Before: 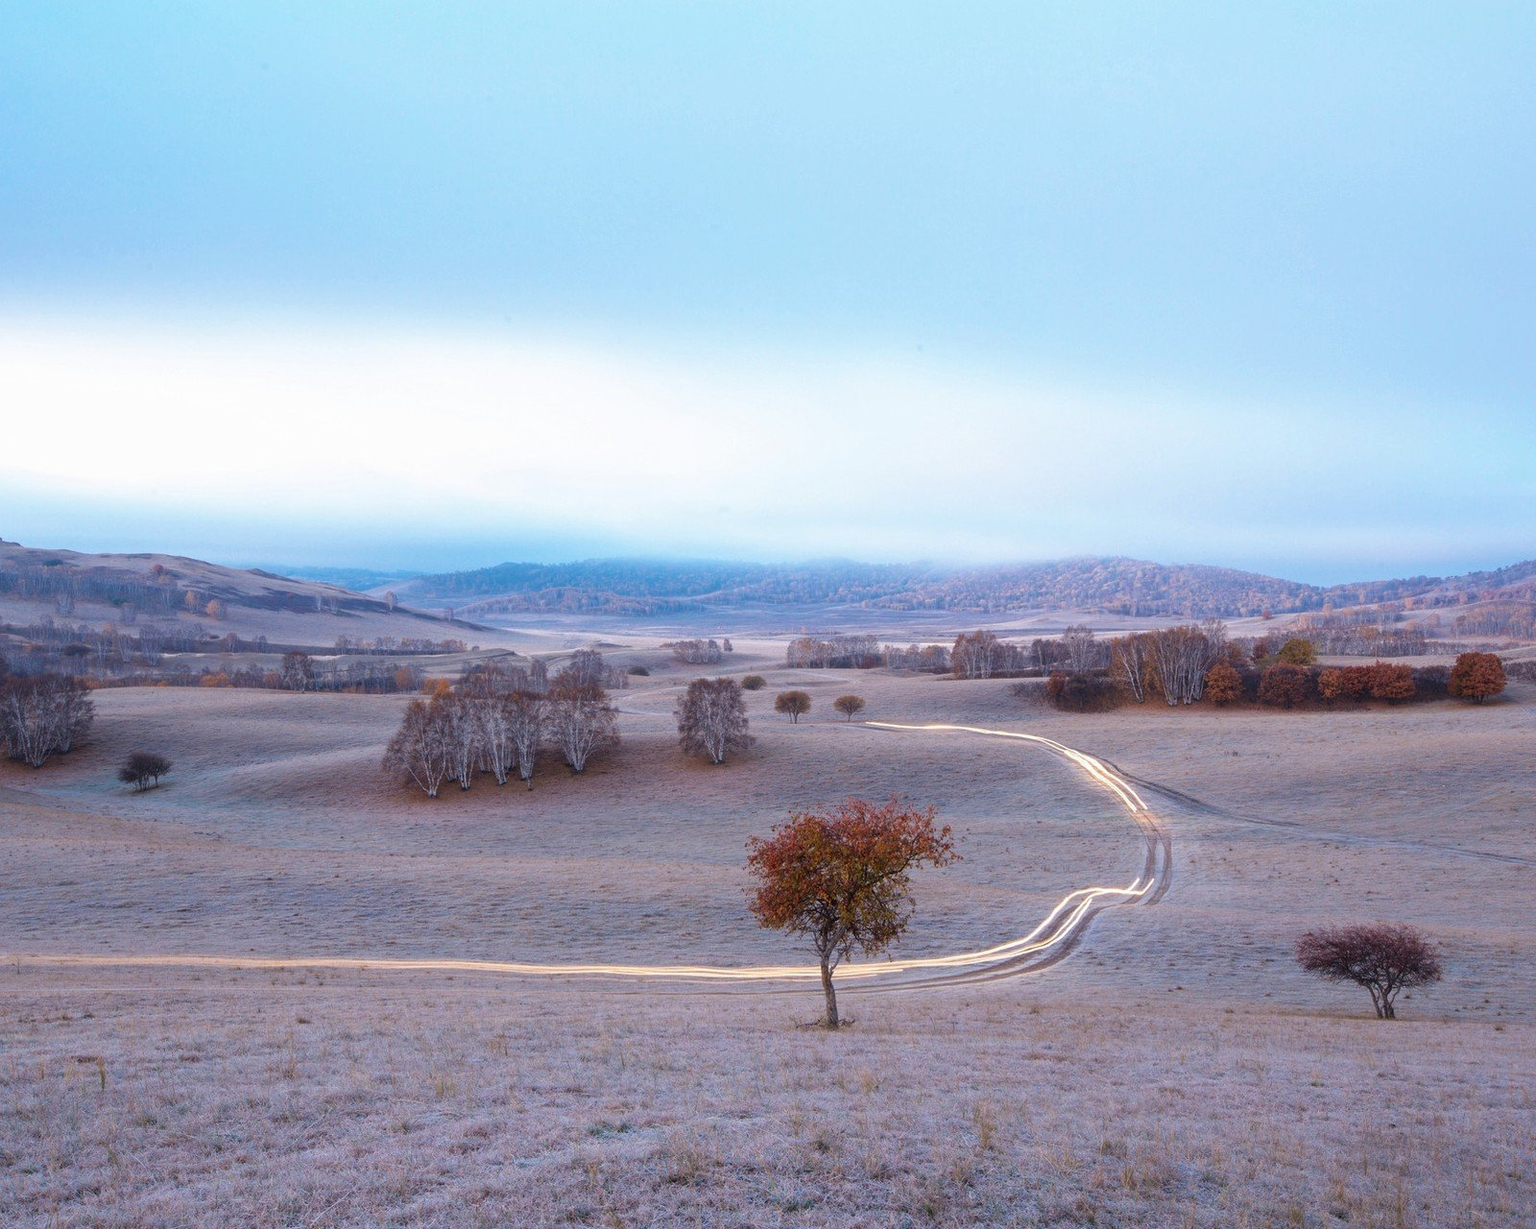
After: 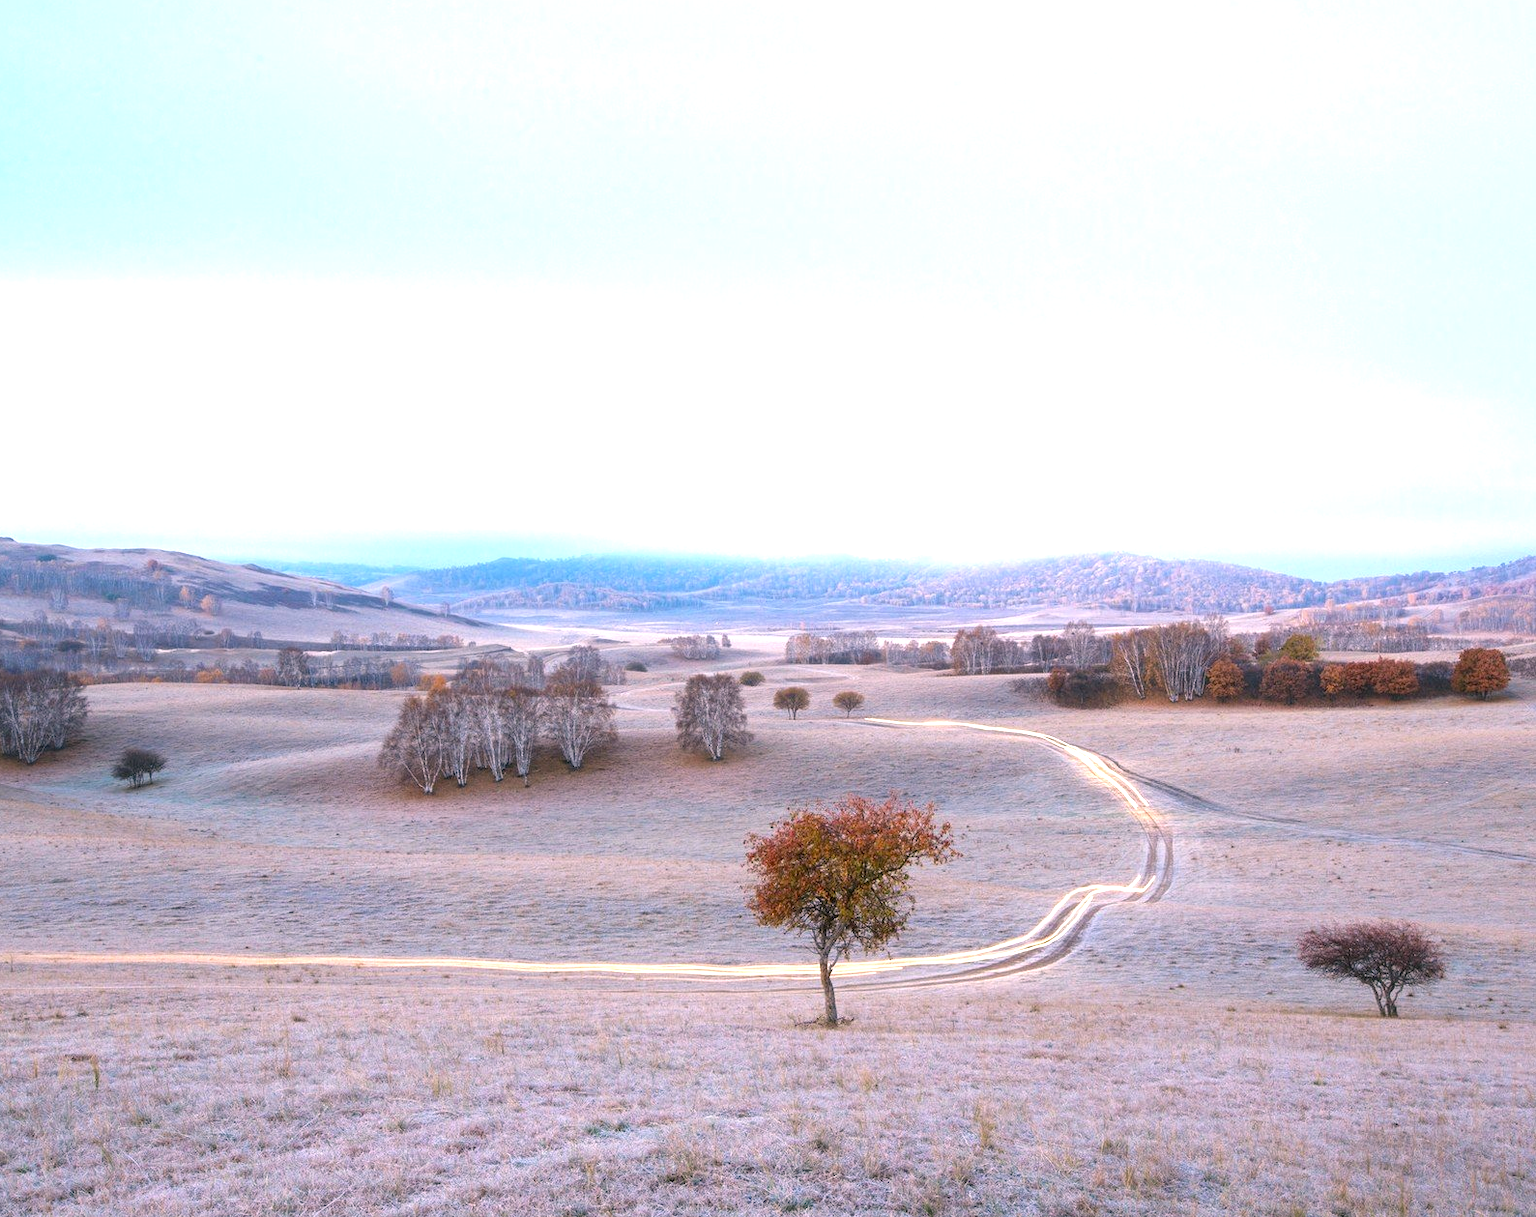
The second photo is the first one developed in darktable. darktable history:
color correction: highlights a* 4.48, highlights b* 4.92, shadows a* -7.39, shadows b* 4.66
exposure: black level correction 0, exposure 0.89 EV, compensate exposure bias true, compensate highlight preservation false
crop: left 0.495%, top 0.733%, right 0.175%, bottom 0.802%
